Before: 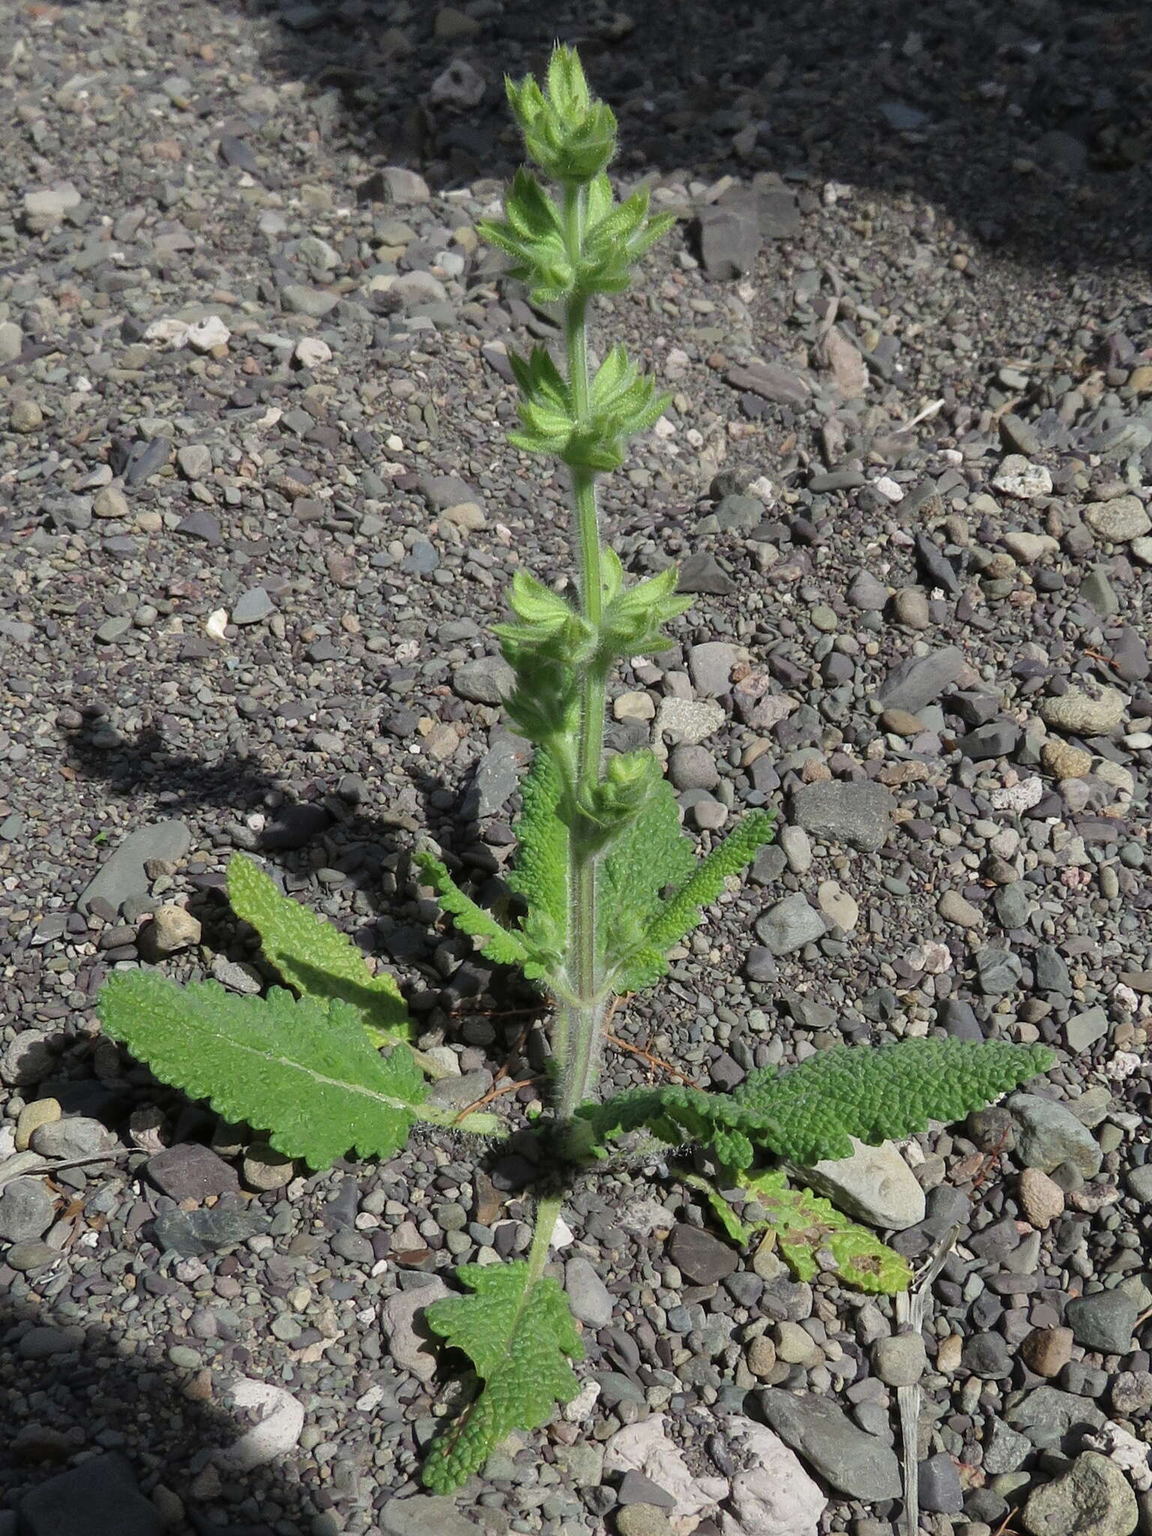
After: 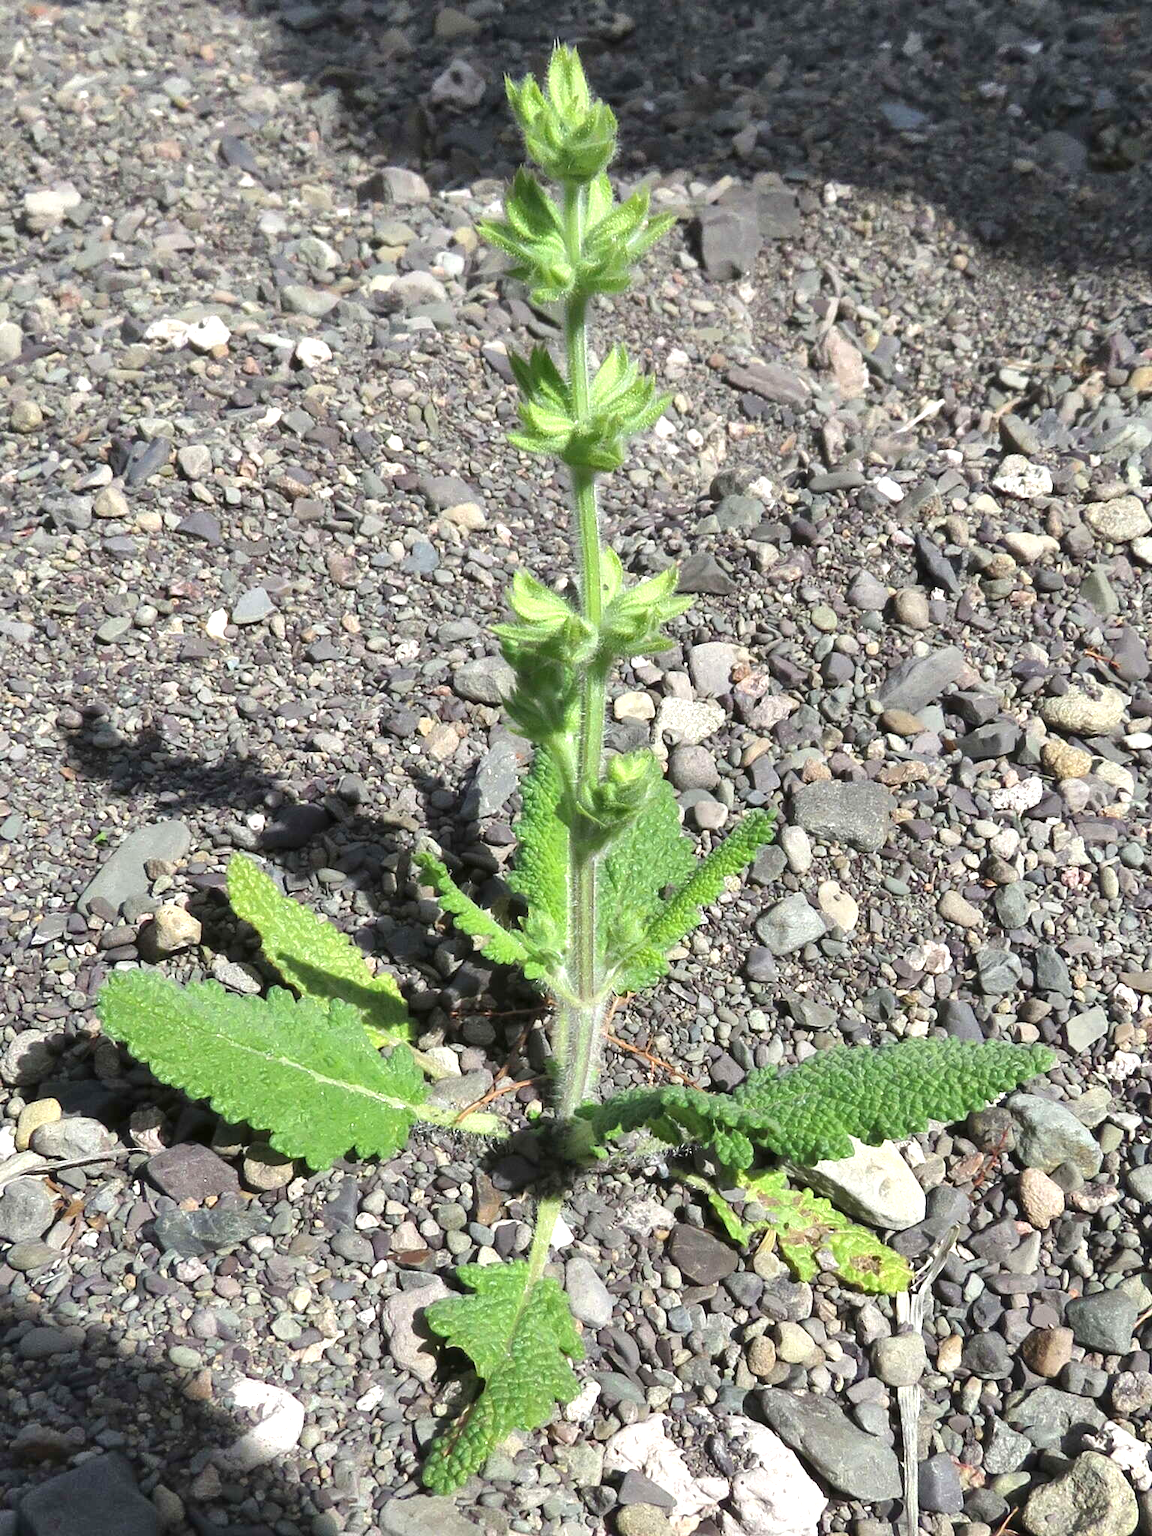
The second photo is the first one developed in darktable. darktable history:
exposure: exposure 1 EV, compensate highlight preservation false
shadows and highlights: shadows 49, highlights -41, soften with gaussian
